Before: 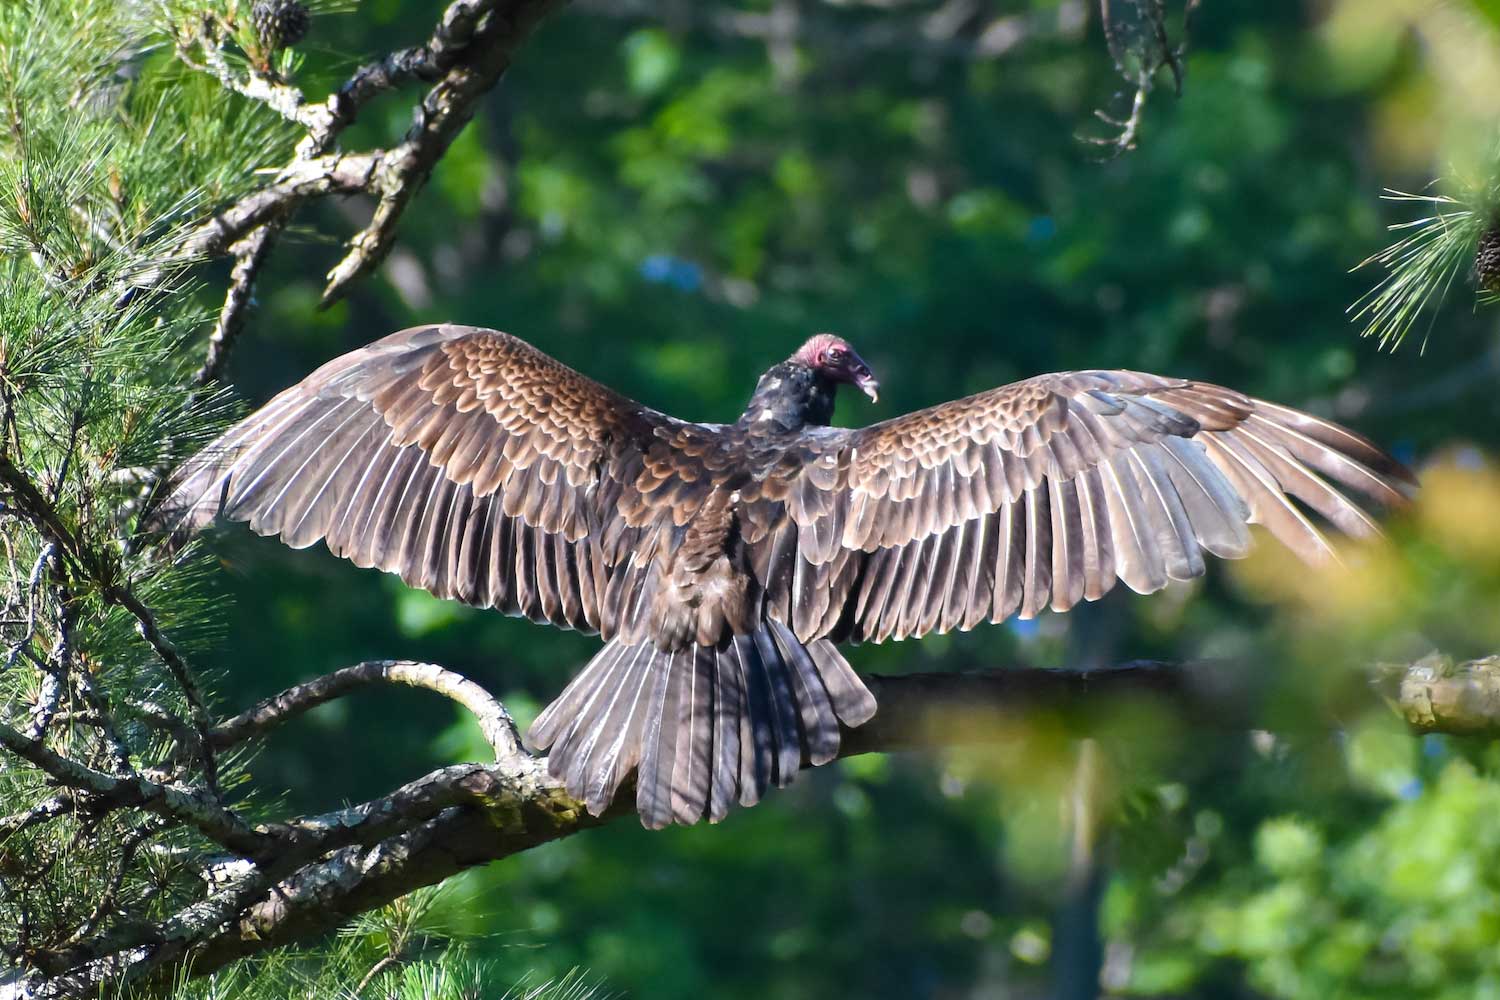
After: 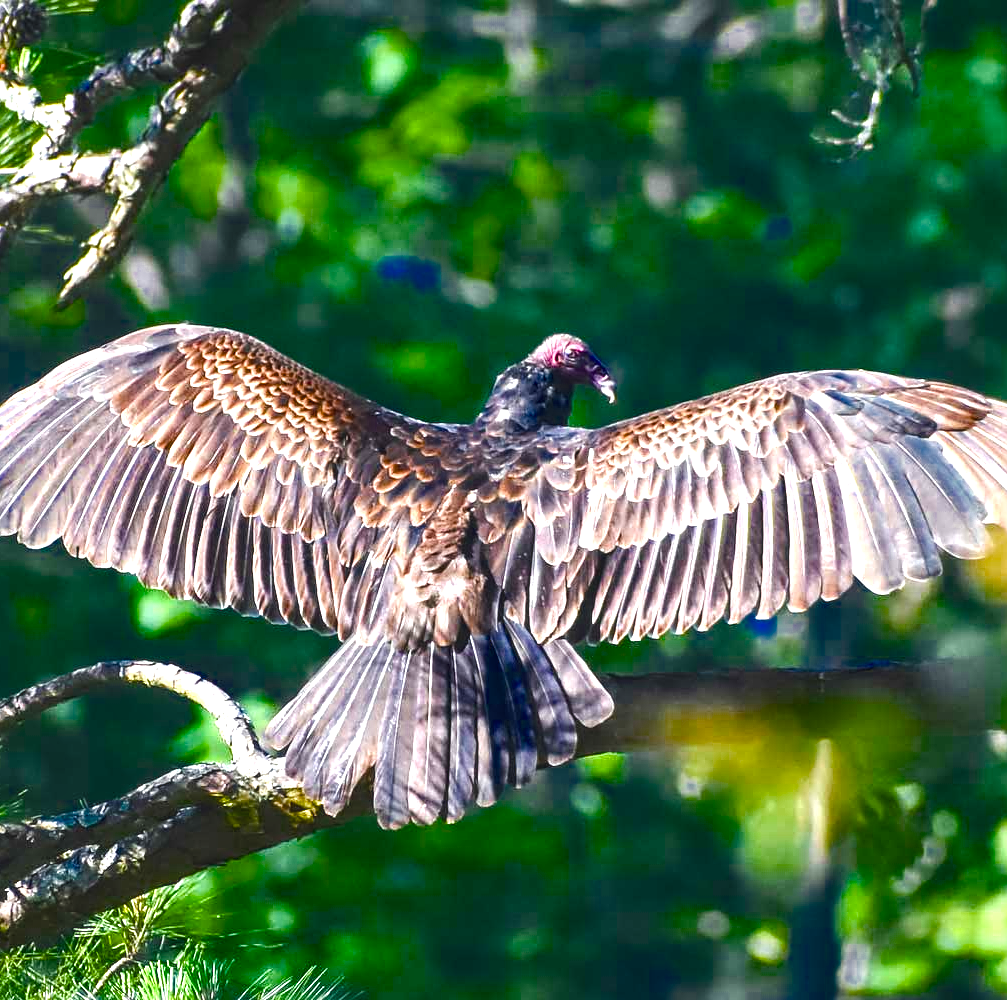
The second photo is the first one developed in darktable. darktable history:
sharpen: on, module defaults
color zones: curves: ch0 [(0, 0.497) (0.143, 0.5) (0.286, 0.5) (0.429, 0.483) (0.571, 0.116) (0.714, -0.006) (0.857, 0.28) (1, 0.497)]
crop and rotate: left 17.536%, right 15.319%
color balance rgb: global offset › luminance 0.697%, perceptual saturation grading › global saturation 23.394%, perceptual saturation grading › highlights -23.459%, perceptual saturation grading › mid-tones 24.111%, perceptual saturation grading › shadows 39.871%, perceptual brilliance grading › global brilliance 30.334%, perceptual brilliance grading › highlights 12.396%, perceptual brilliance grading › mid-tones 23.763%, global vibrance 16.038%, saturation formula JzAzBz (2021)
local contrast: on, module defaults
